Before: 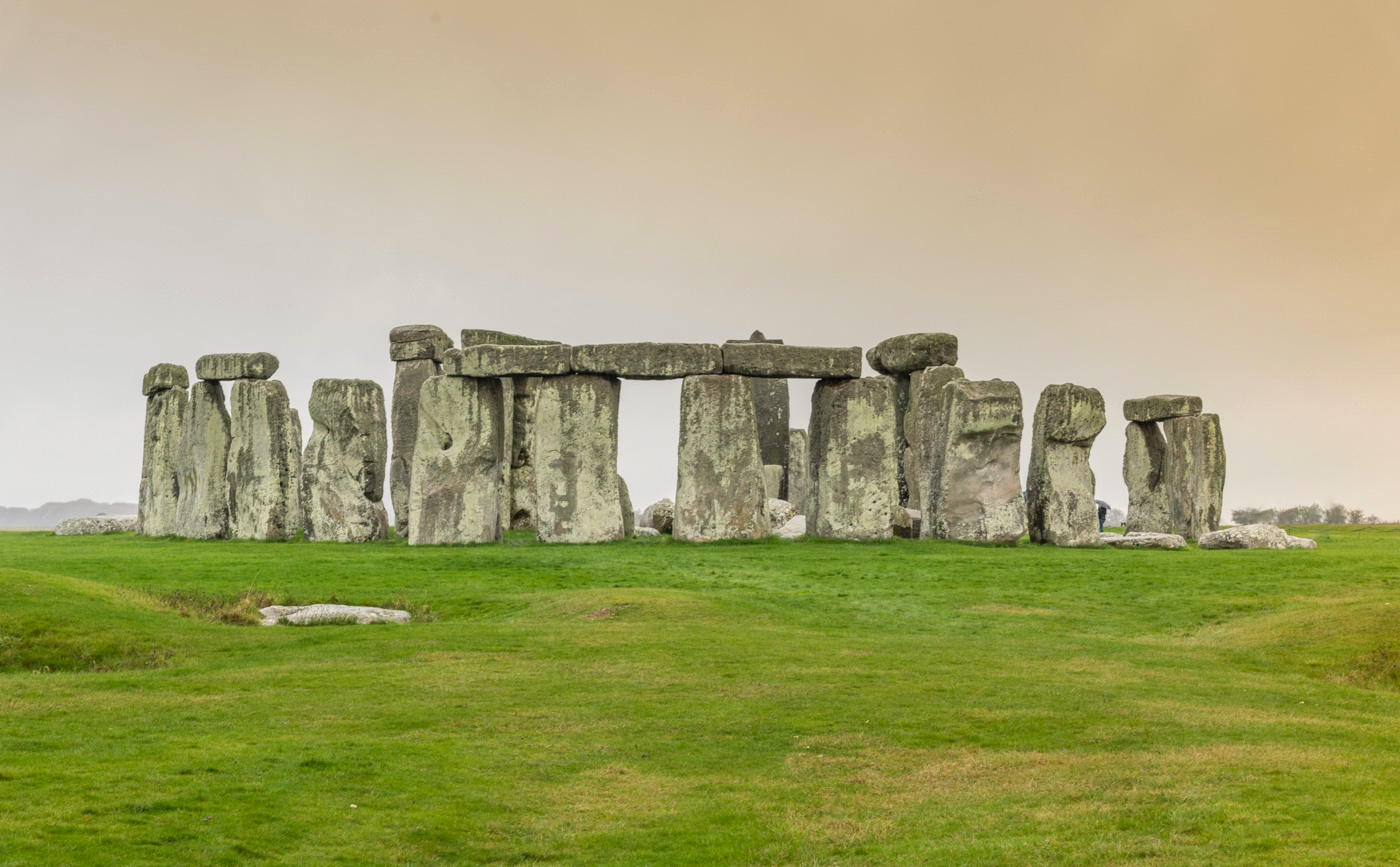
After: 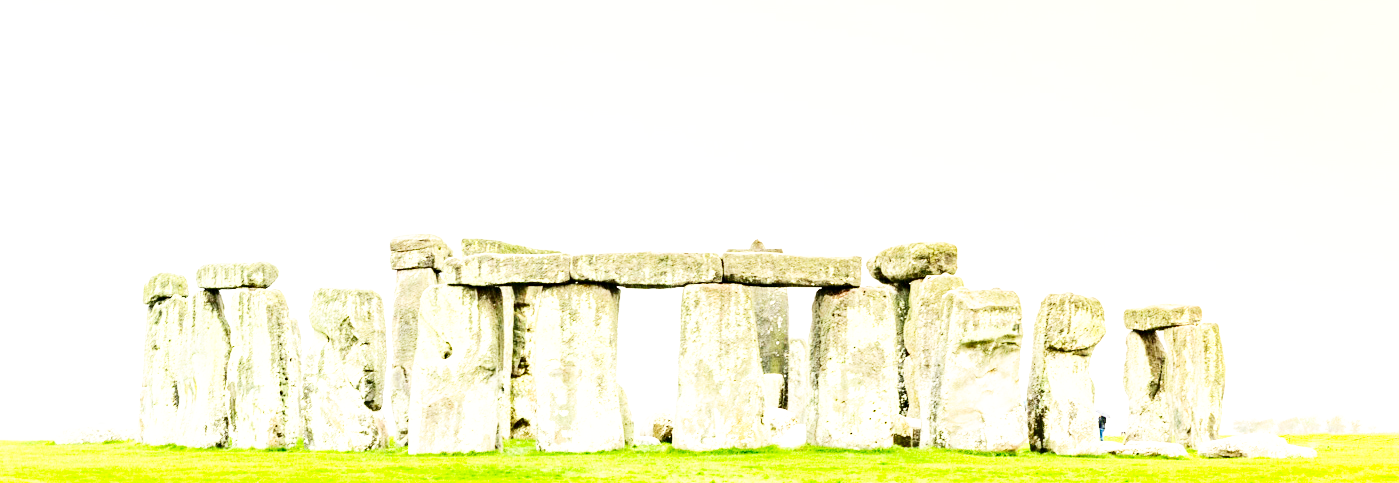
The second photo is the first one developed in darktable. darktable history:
exposure: black level correction 0, exposure 1.372 EV, compensate highlight preservation false
crop and rotate: top 10.533%, bottom 33.685%
base curve: curves: ch0 [(0, 0) (0.007, 0.004) (0.027, 0.03) (0.046, 0.07) (0.207, 0.54) (0.442, 0.872) (0.673, 0.972) (1, 1)], preserve colors none
haze removal: compatibility mode true, adaptive false
contrast brightness saturation: contrast 0.209, brightness -0.113, saturation 0.215
